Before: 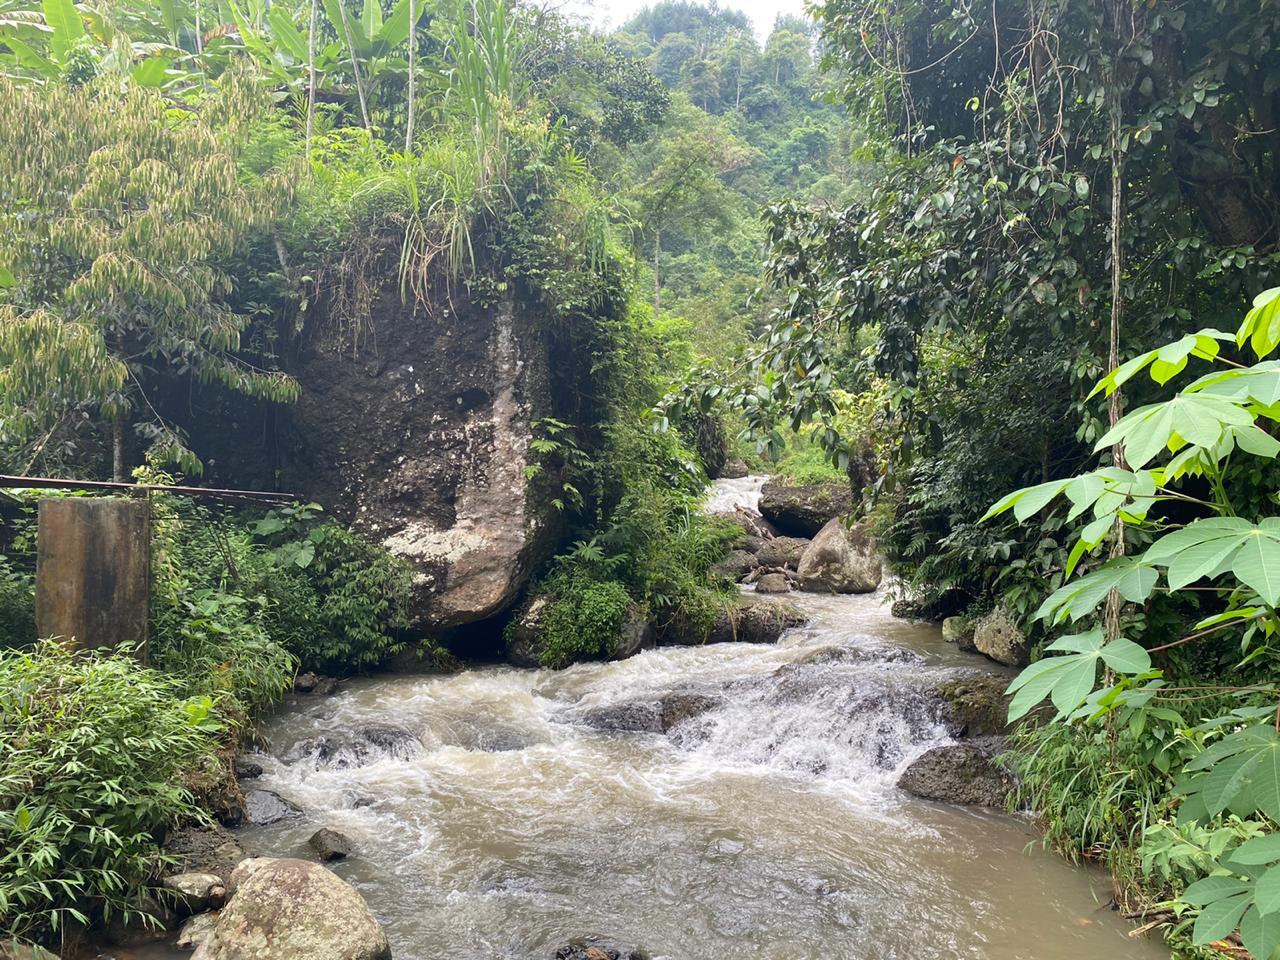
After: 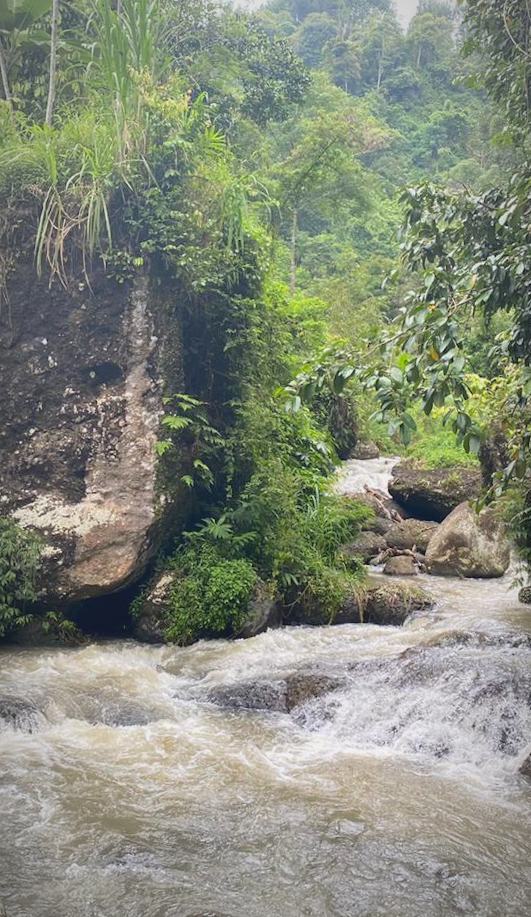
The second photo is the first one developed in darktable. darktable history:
crop: left 28.583%, right 29.231%
vignetting: fall-off radius 60%, automatic ratio true
rotate and perspective: rotation 1.57°, crop left 0.018, crop right 0.982, crop top 0.039, crop bottom 0.961
contrast brightness saturation: contrast -0.1, brightness 0.05, saturation 0.08
